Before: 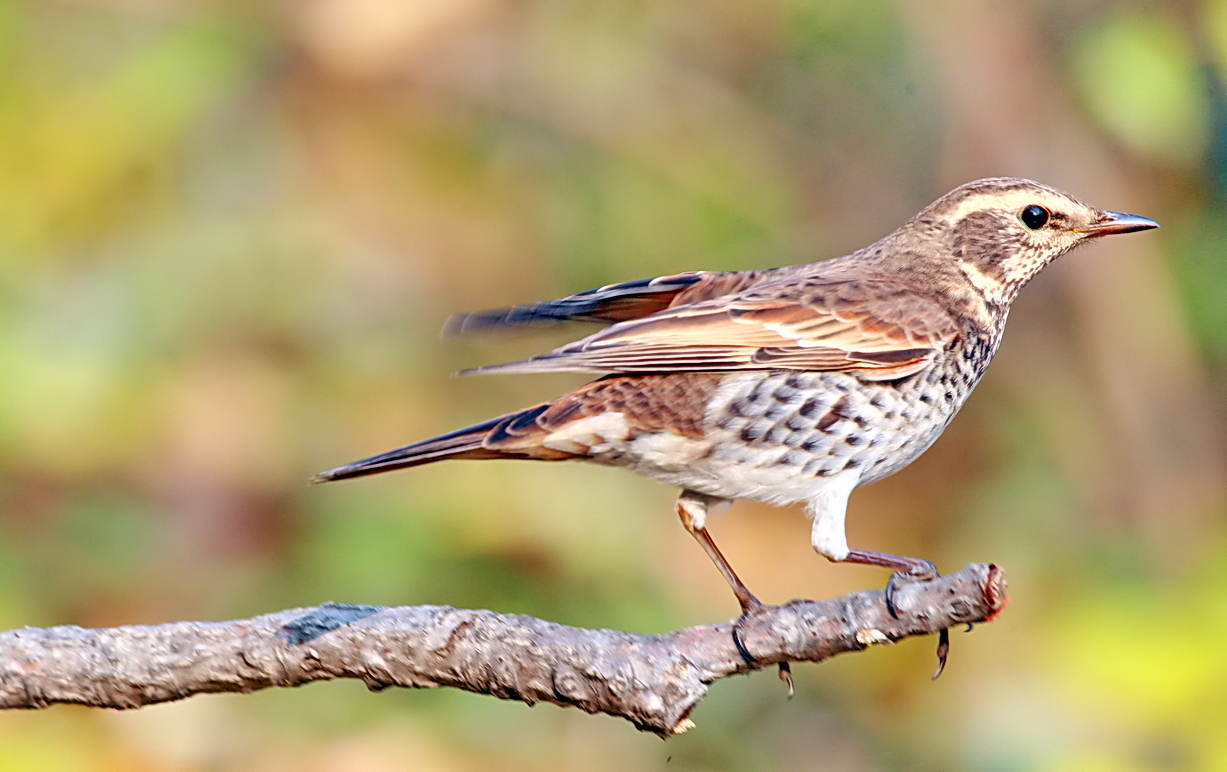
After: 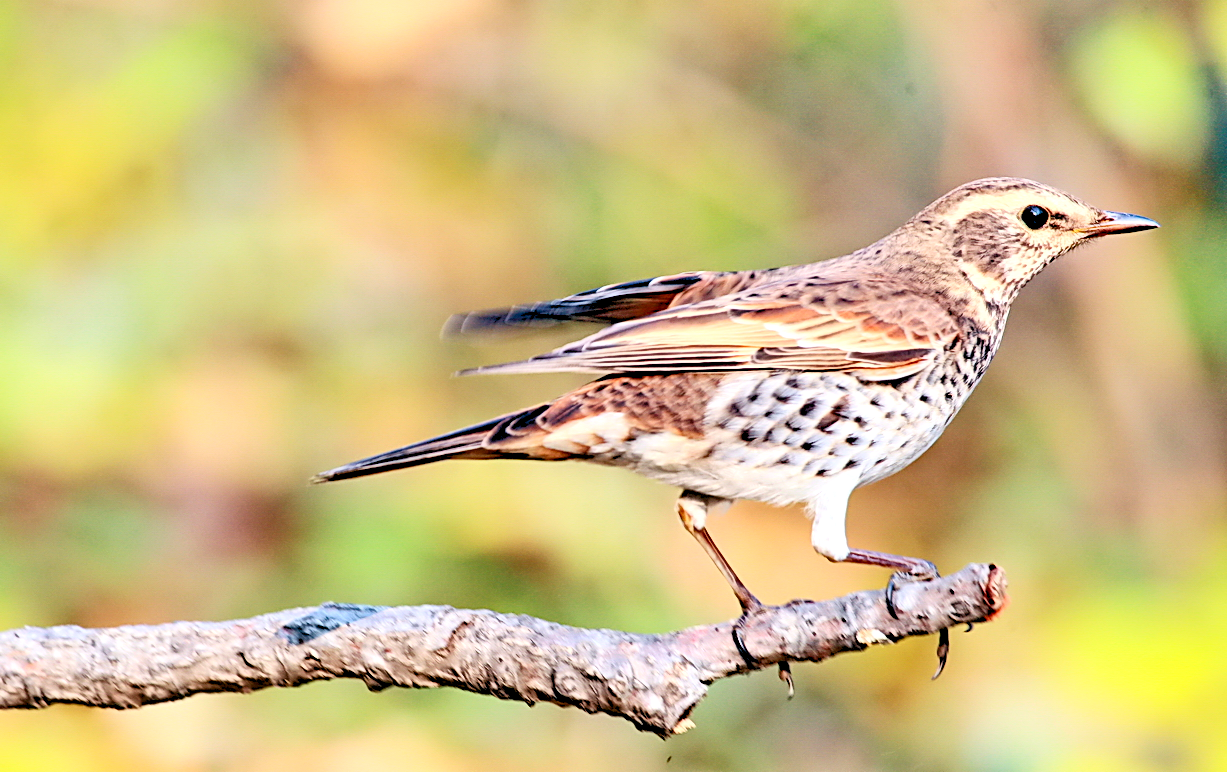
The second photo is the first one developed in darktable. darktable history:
haze removal: strength 0.25, distance 0.25, compatibility mode true, adaptive false
rgb levels: levels [[0.013, 0.434, 0.89], [0, 0.5, 1], [0, 0.5, 1]]
contrast brightness saturation: contrast 0.24, brightness 0.09
